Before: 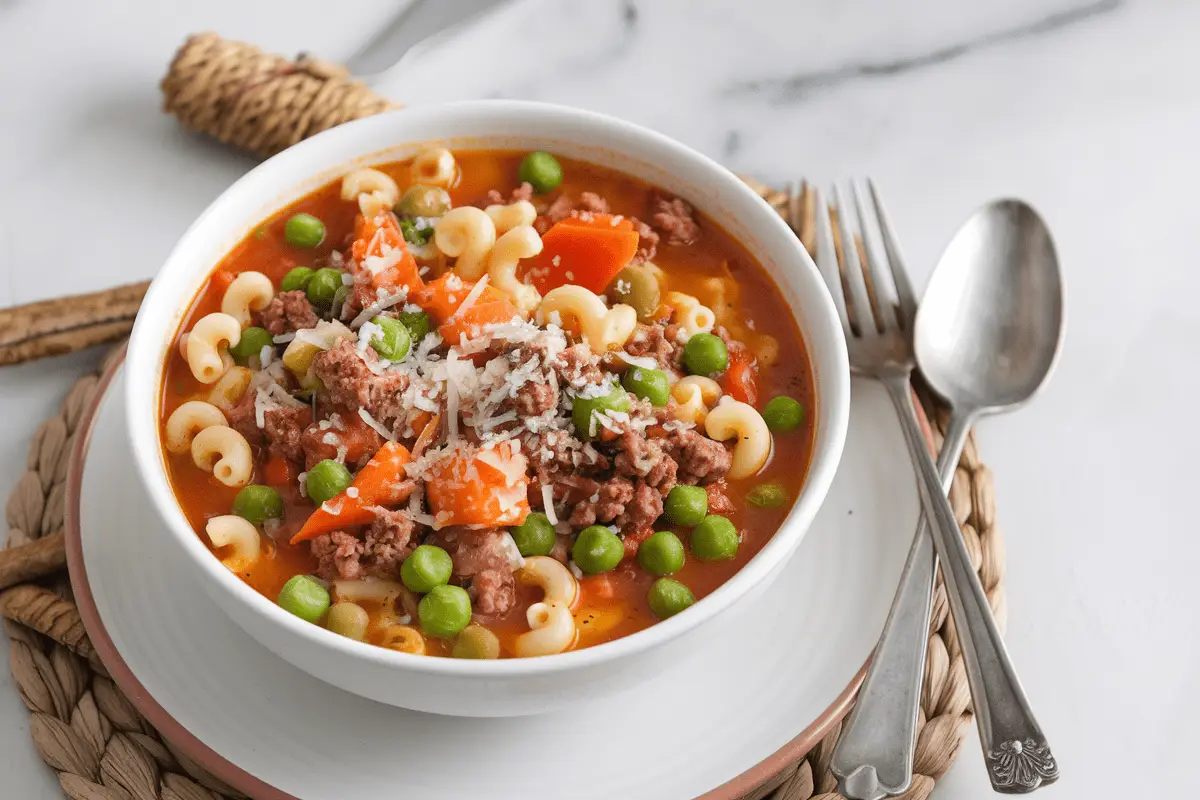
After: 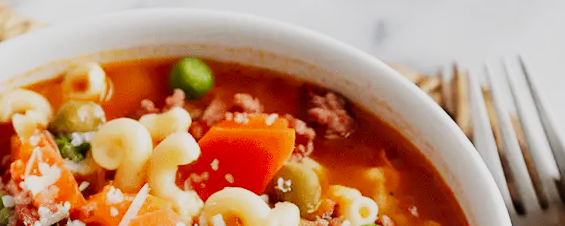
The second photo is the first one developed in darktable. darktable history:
rotate and perspective: rotation -4.98°, automatic cropping off
sigmoid: contrast 1.81, skew -0.21, preserve hue 0%, red attenuation 0.1, red rotation 0.035, green attenuation 0.1, green rotation -0.017, blue attenuation 0.15, blue rotation -0.052, base primaries Rec2020
crop: left 28.64%, top 16.832%, right 26.637%, bottom 58.055%
